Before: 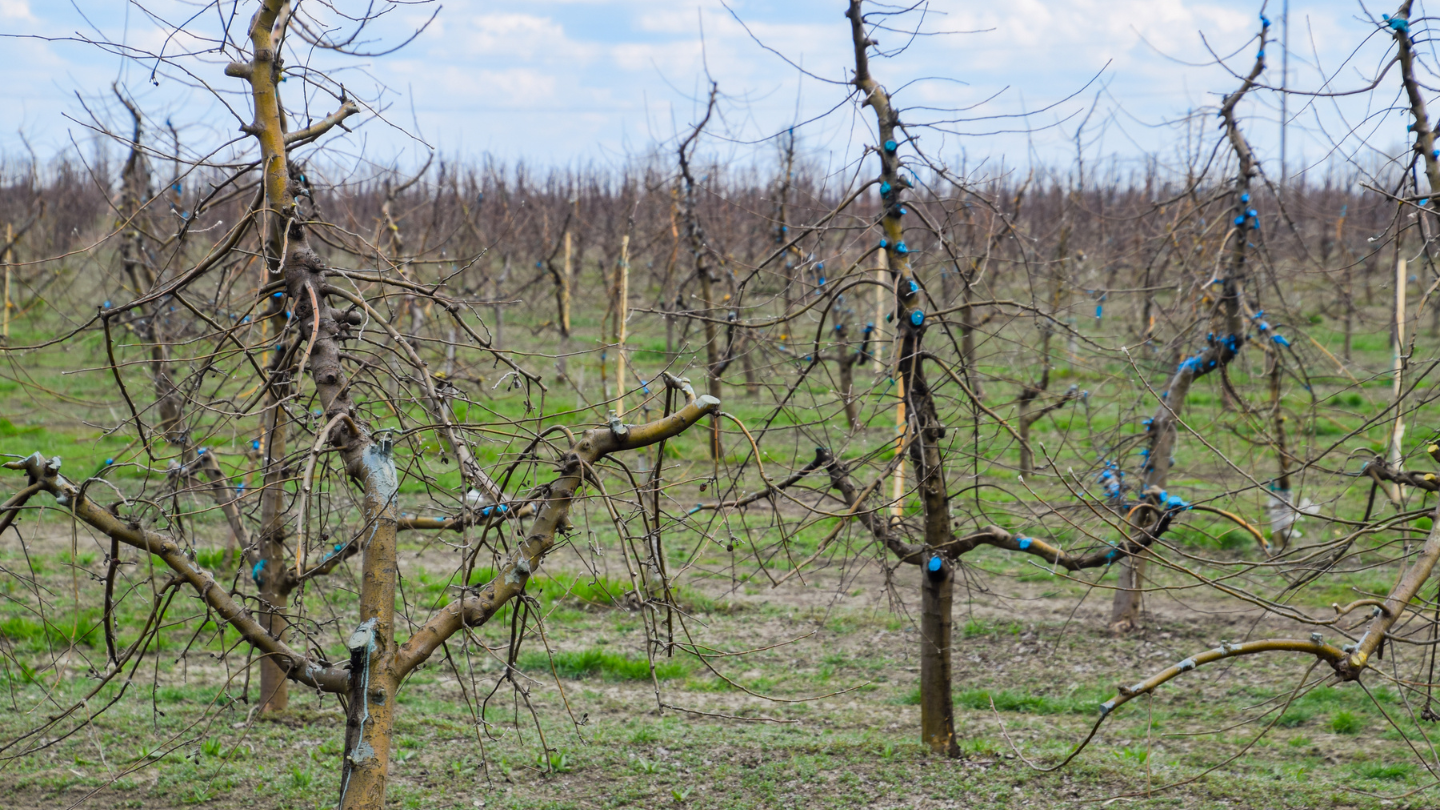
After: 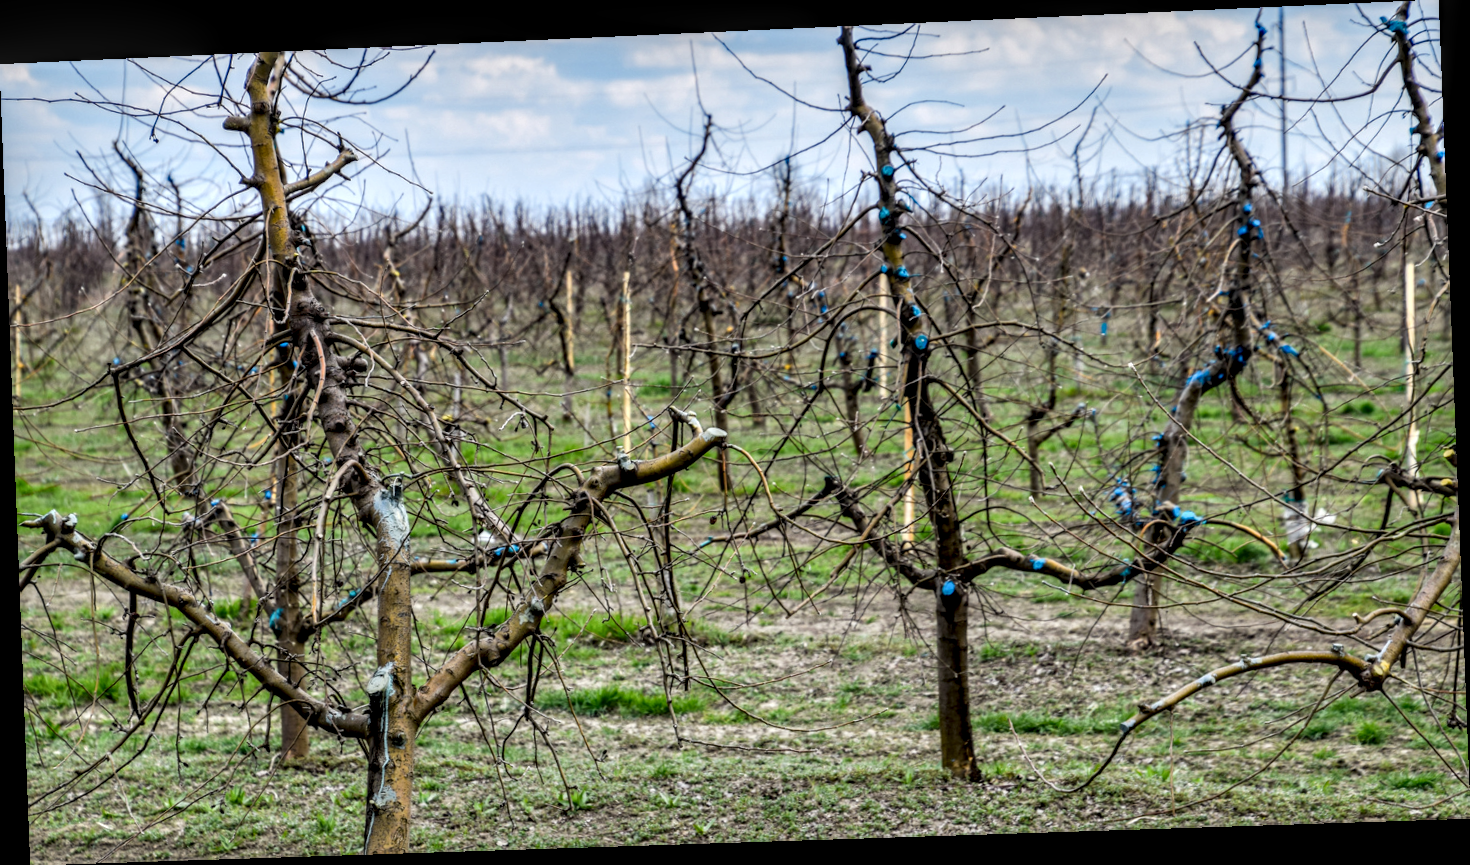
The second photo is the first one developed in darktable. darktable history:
rotate and perspective: rotation -2.22°, lens shift (horizontal) -0.022, automatic cropping off
local contrast: highlights 19%, detail 186%
